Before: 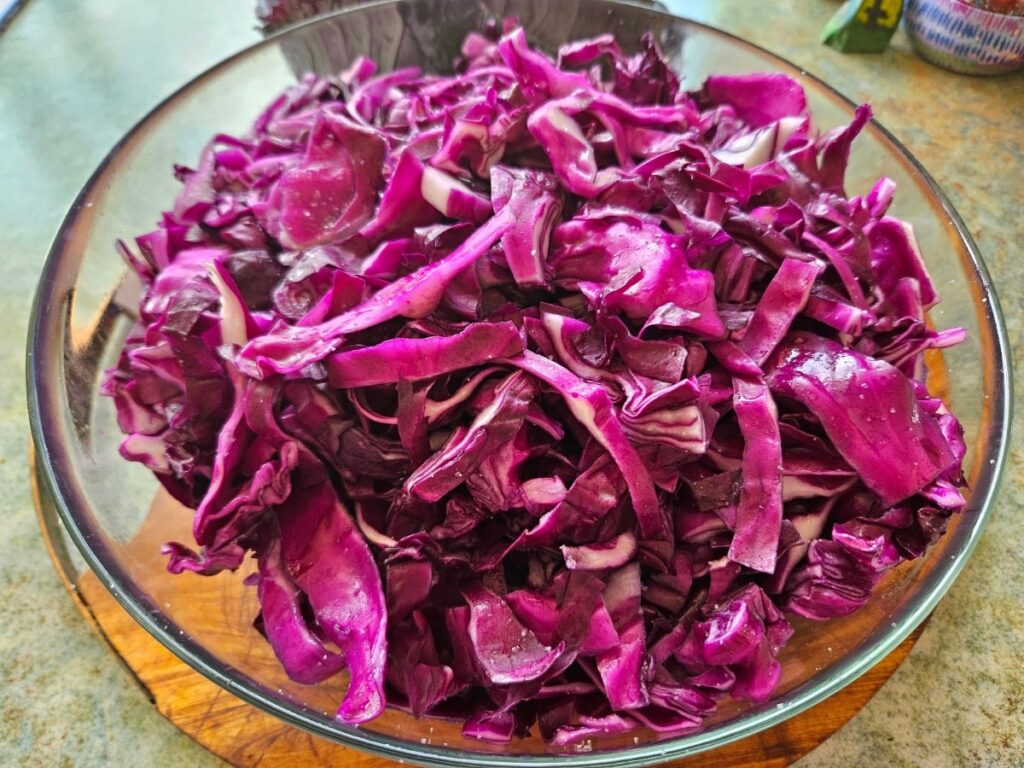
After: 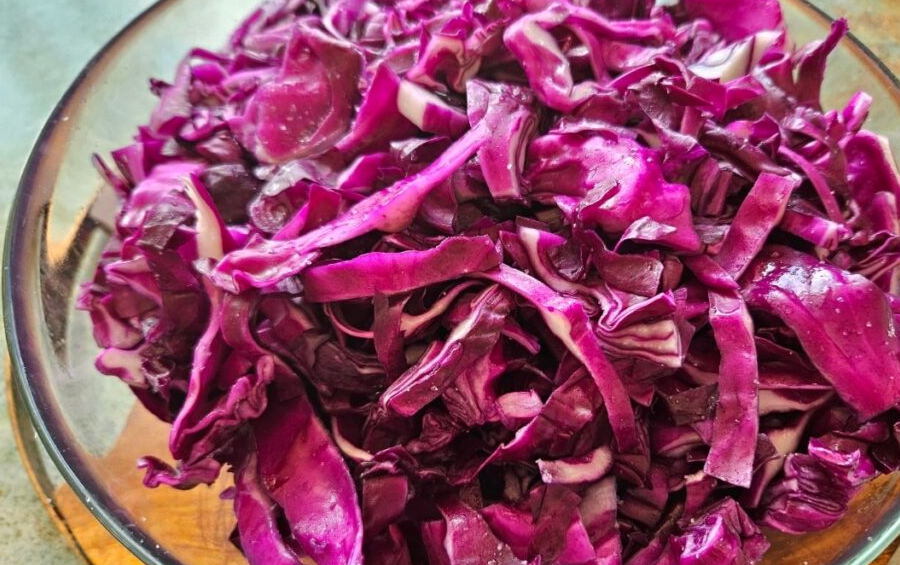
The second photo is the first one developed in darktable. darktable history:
contrast brightness saturation: contrast 0.05
crop and rotate: left 2.425%, top 11.305%, right 9.6%, bottom 15.08%
